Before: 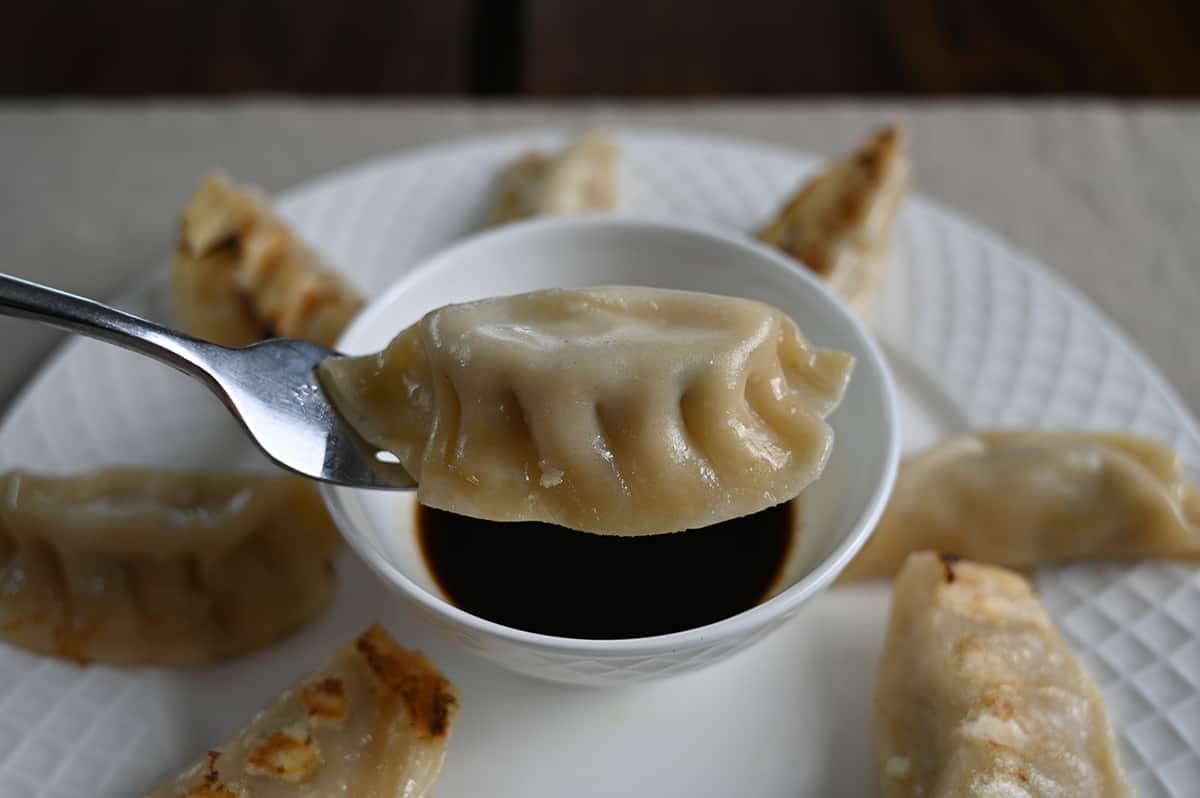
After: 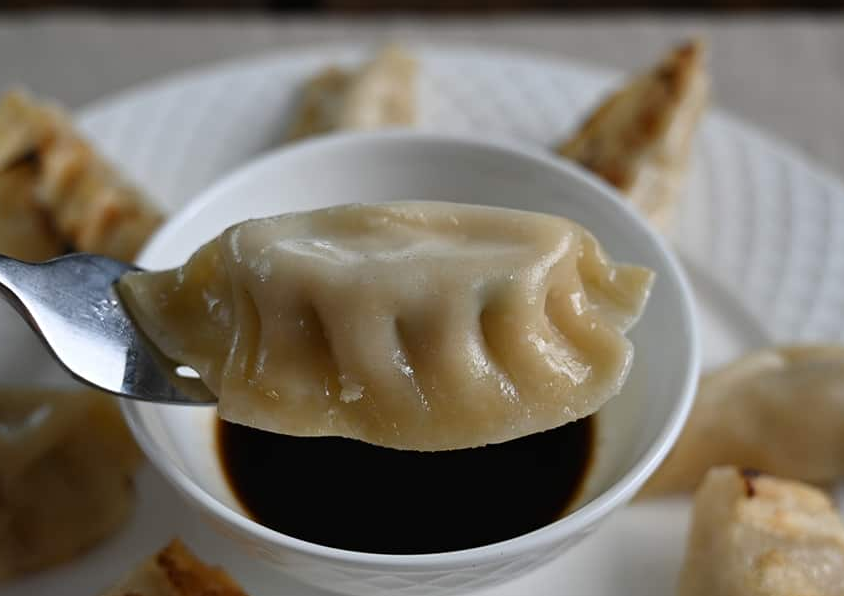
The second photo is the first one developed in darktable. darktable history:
crop and rotate: left 16.704%, top 10.674%, right 12.919%, bottom 14.517%
